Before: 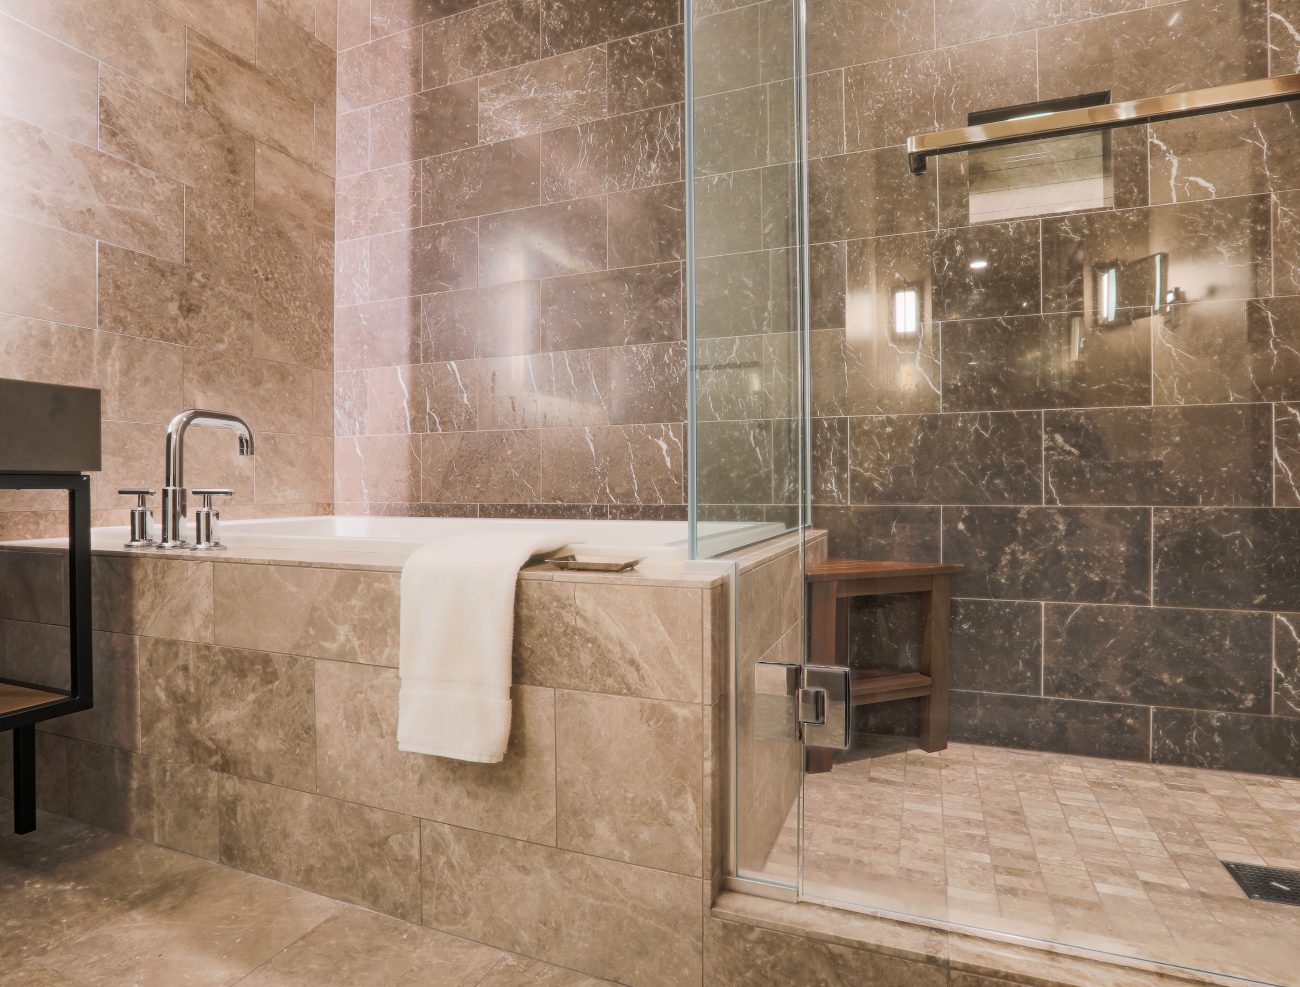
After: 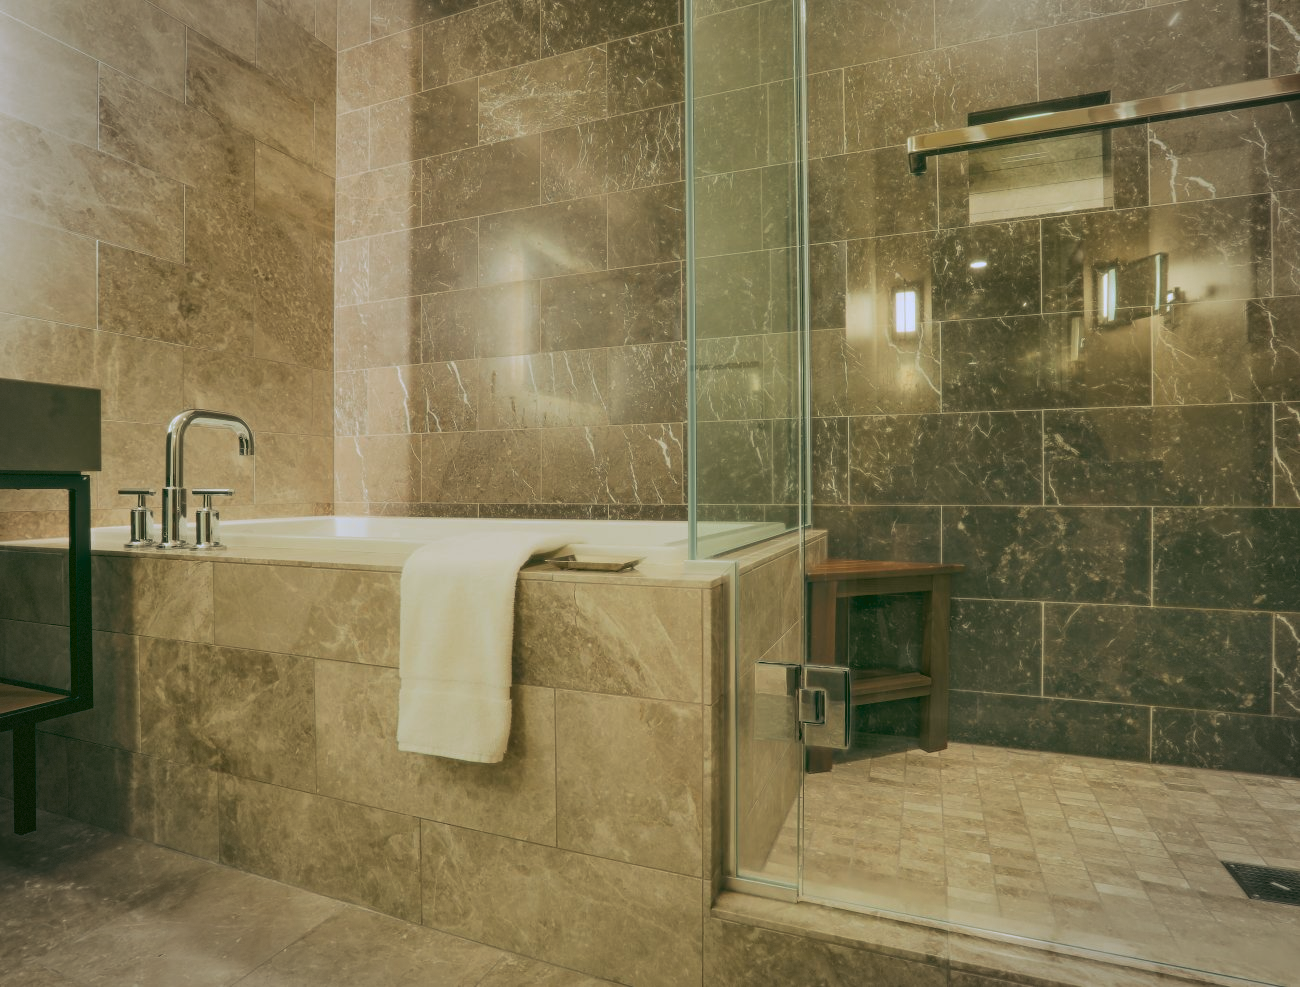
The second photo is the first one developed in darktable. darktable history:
rgb curve: curves: ch0 [(0.123, 0.061) (0.995, 0.887)]; ch1 [(0.06, 0.116) (1, 0.906)]; ch2 [(0, 0) (0.824, 0.69) (1, 1)], mode RGB, independent channels, compensate middle gray true
vignetting: fall-off start 91%, fall-off radius 39.39%, brightness -0.182, saturation -0.3, width/height ratio 1.219, shape 1.3, dithering 8-bit output, unbound false
shadows and highlights: radius 264.75, soften with gaussian
